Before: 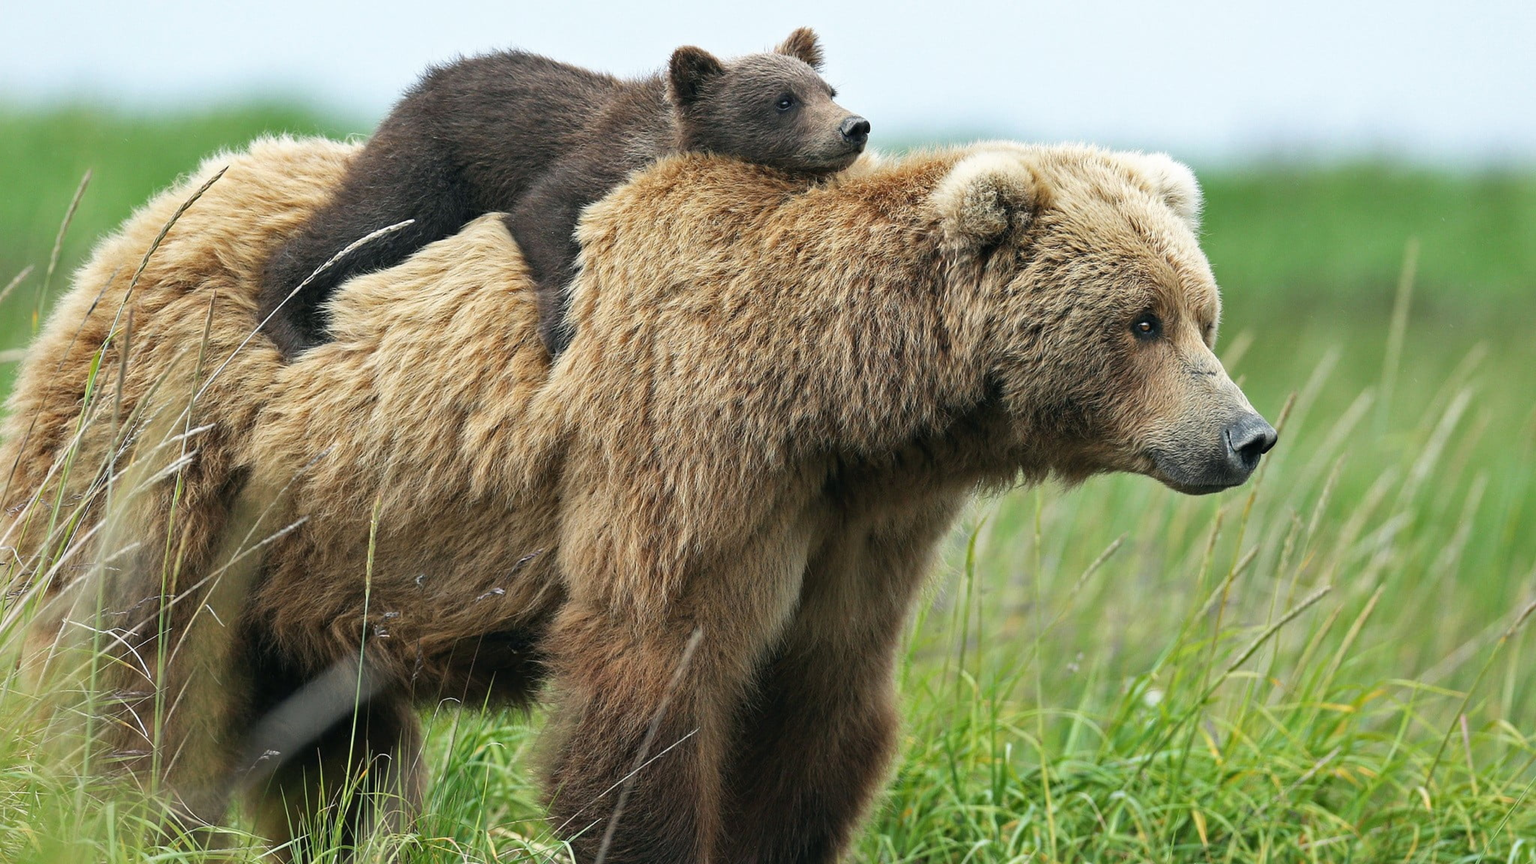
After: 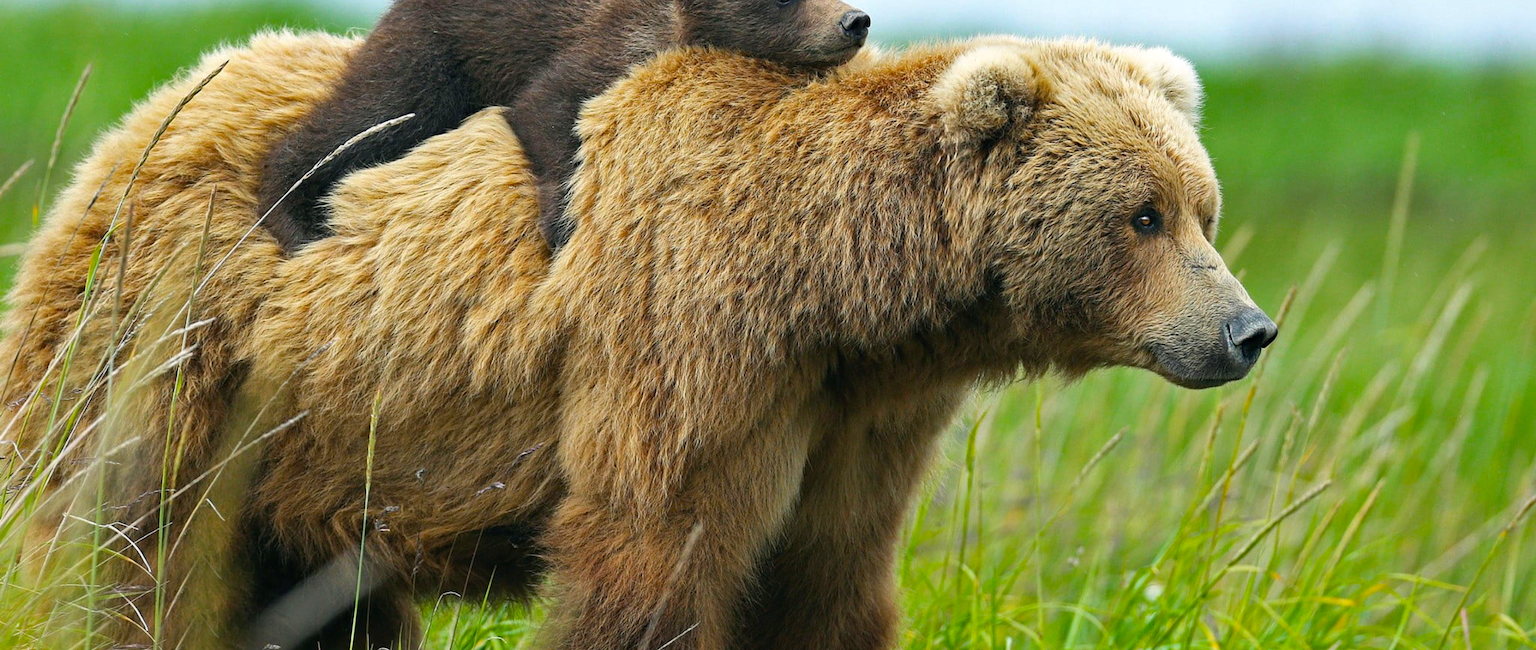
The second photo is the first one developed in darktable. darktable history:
crop and rotate: top 12.297%, bottom 12.382%
haze removal: compatibility mode true, adaptive false
color balance rgb: power › hue 72.15°, perceptual saturation grading › global saturation 30.408%
